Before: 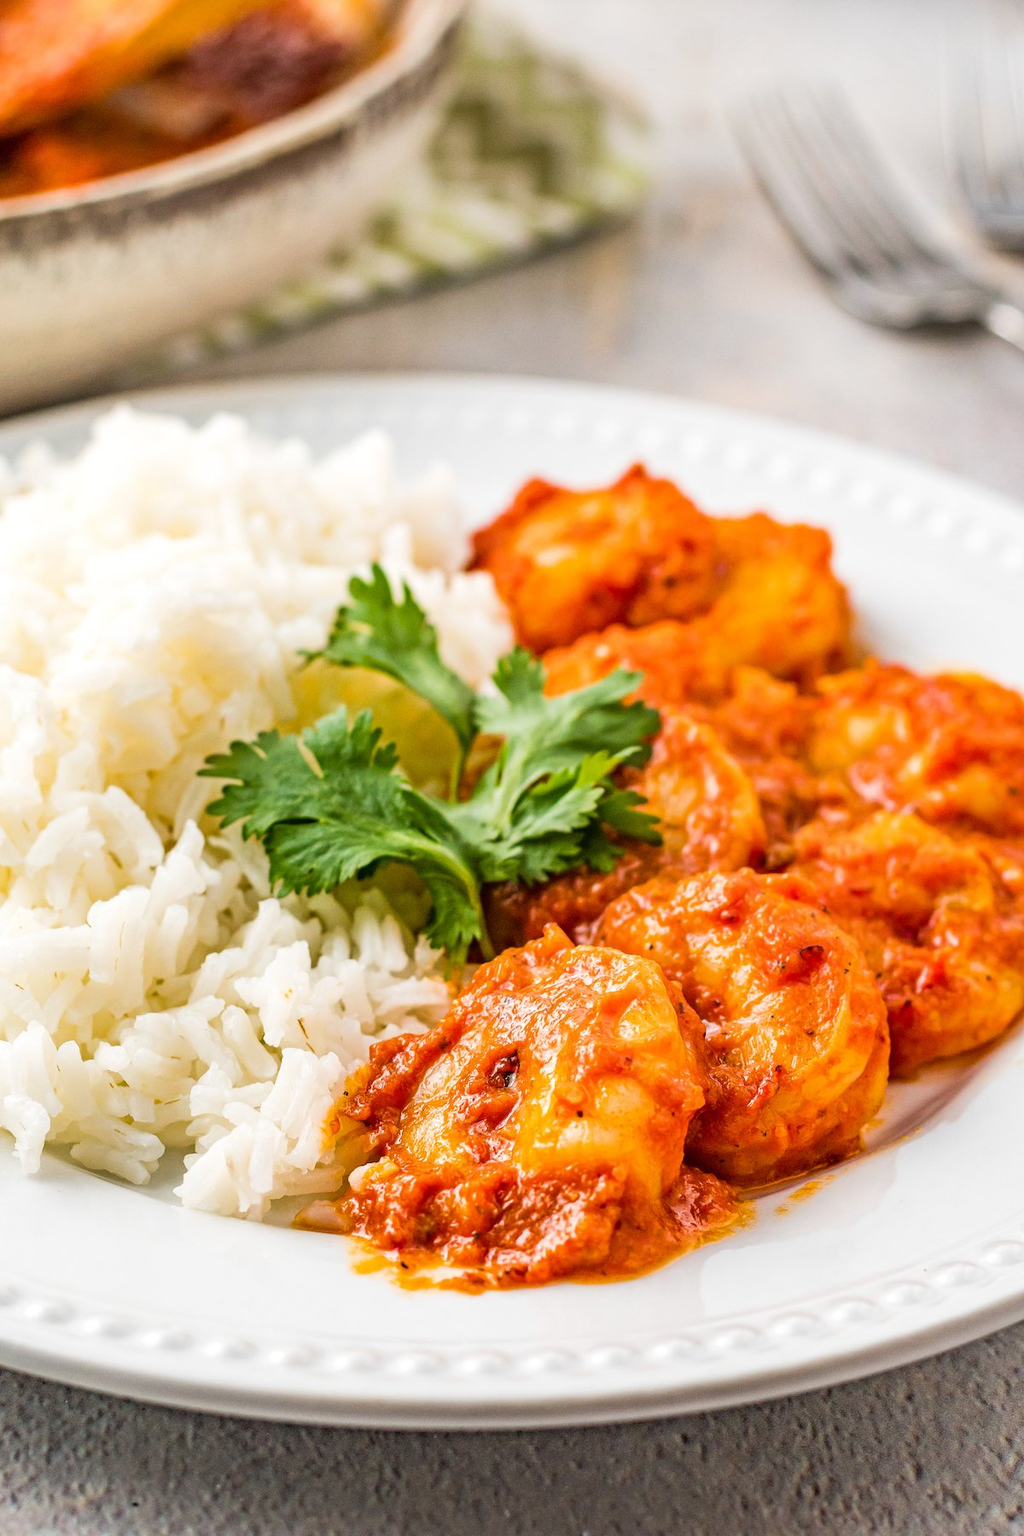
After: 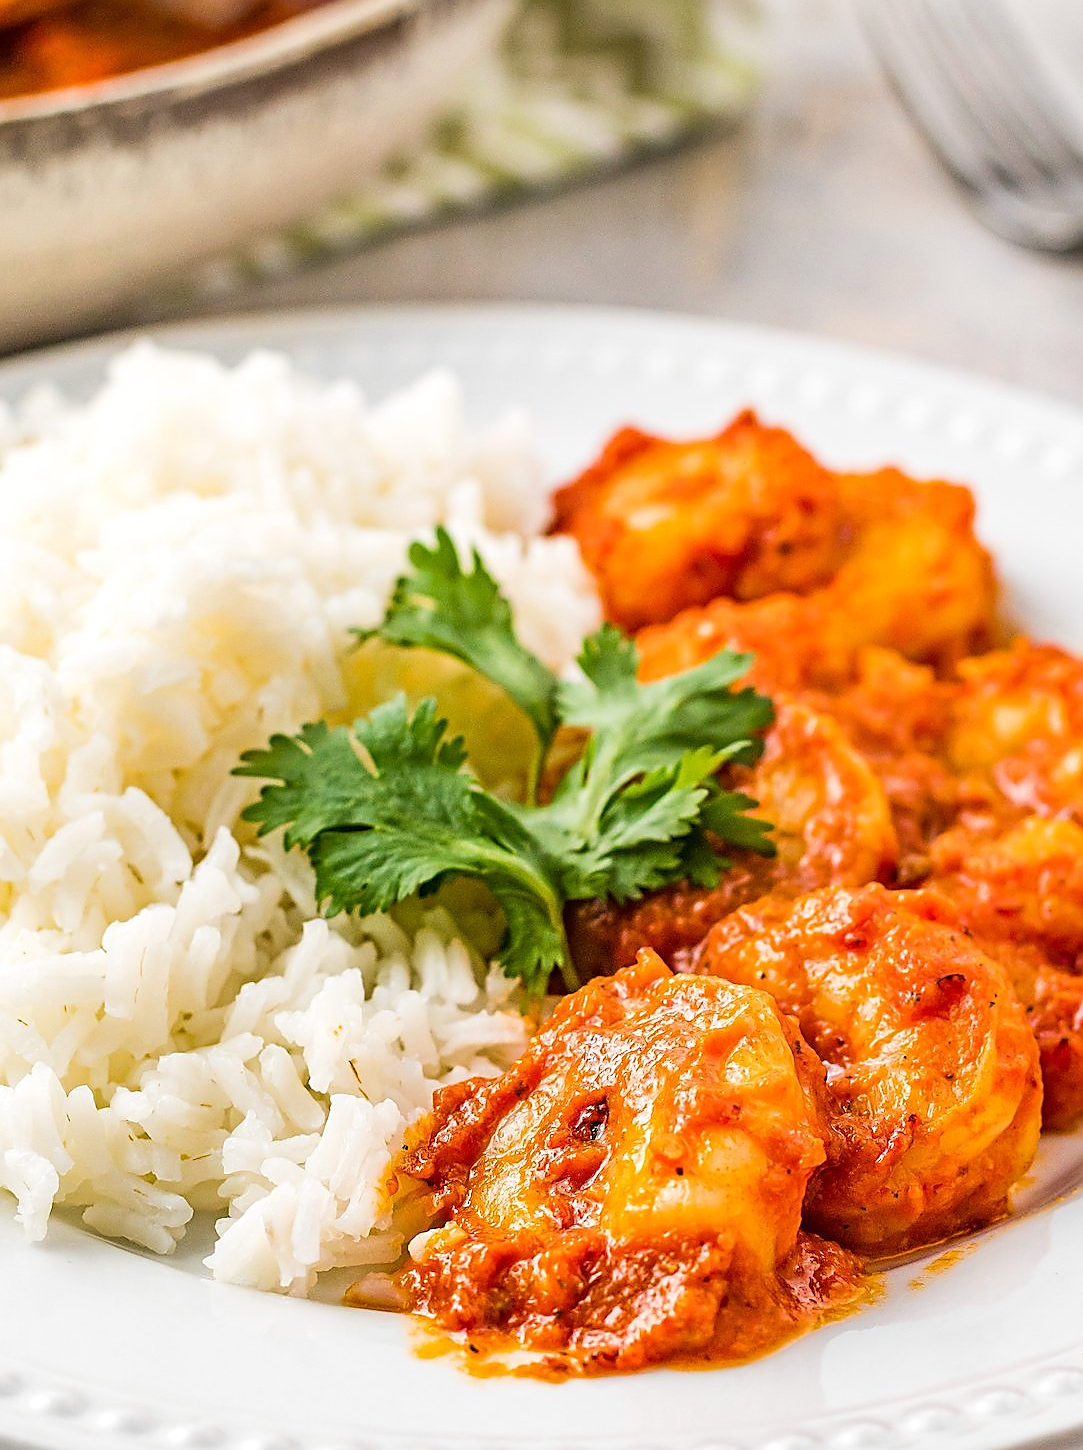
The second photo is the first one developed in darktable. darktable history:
tone equalizer: on, module defaults
sharpen: radius 1.4, amount 1.25, threshold 0.7
crop: top 7.49%, right 9.717%, bottom 11.943%
